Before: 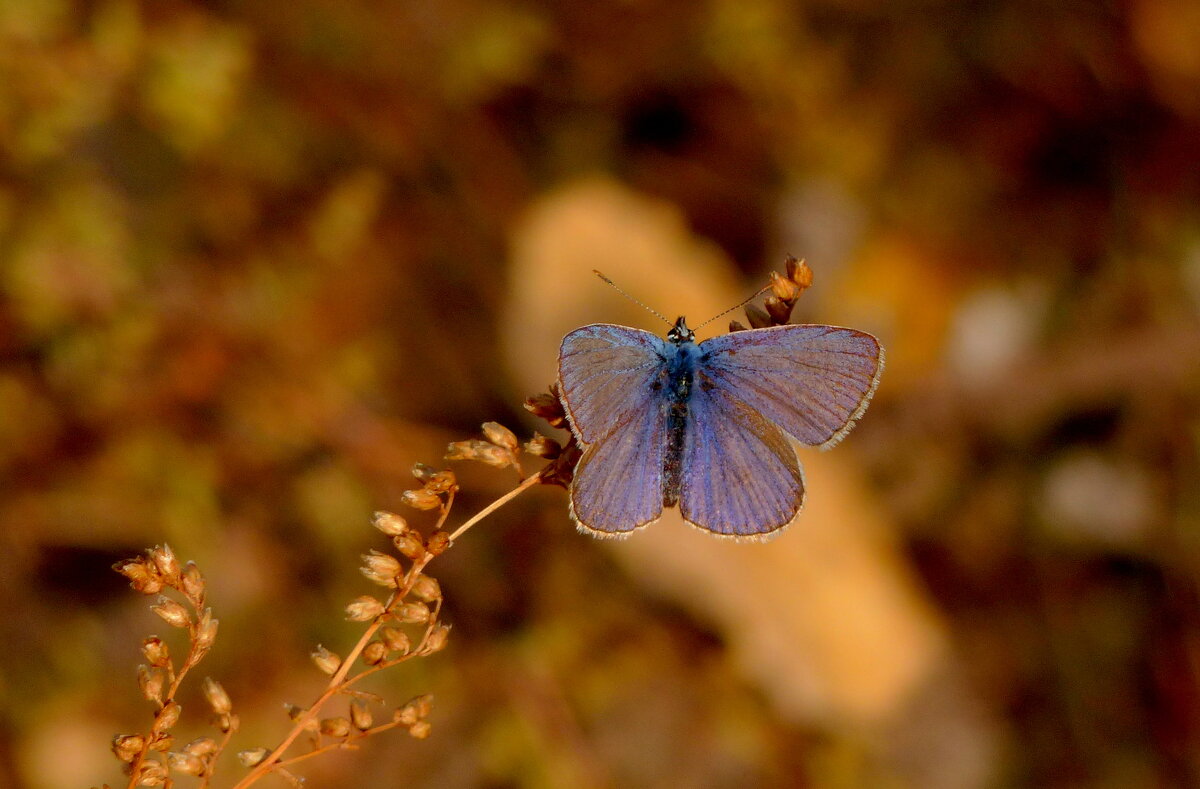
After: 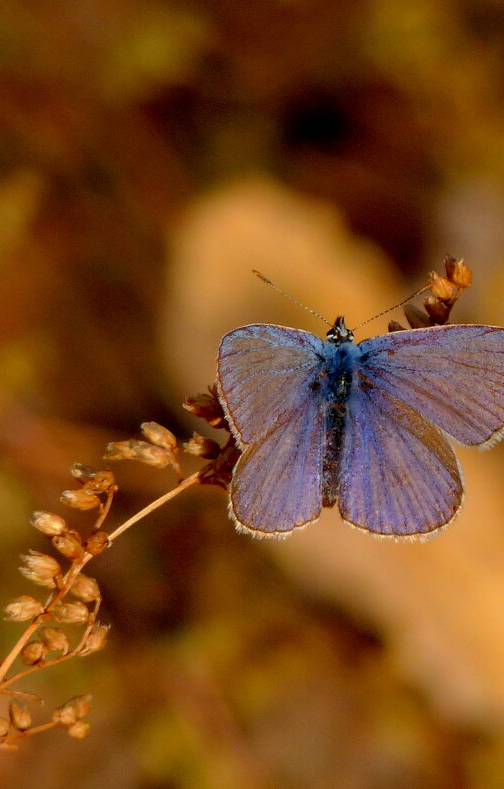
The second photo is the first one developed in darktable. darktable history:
crop: left 28.498%, right 29.42%
